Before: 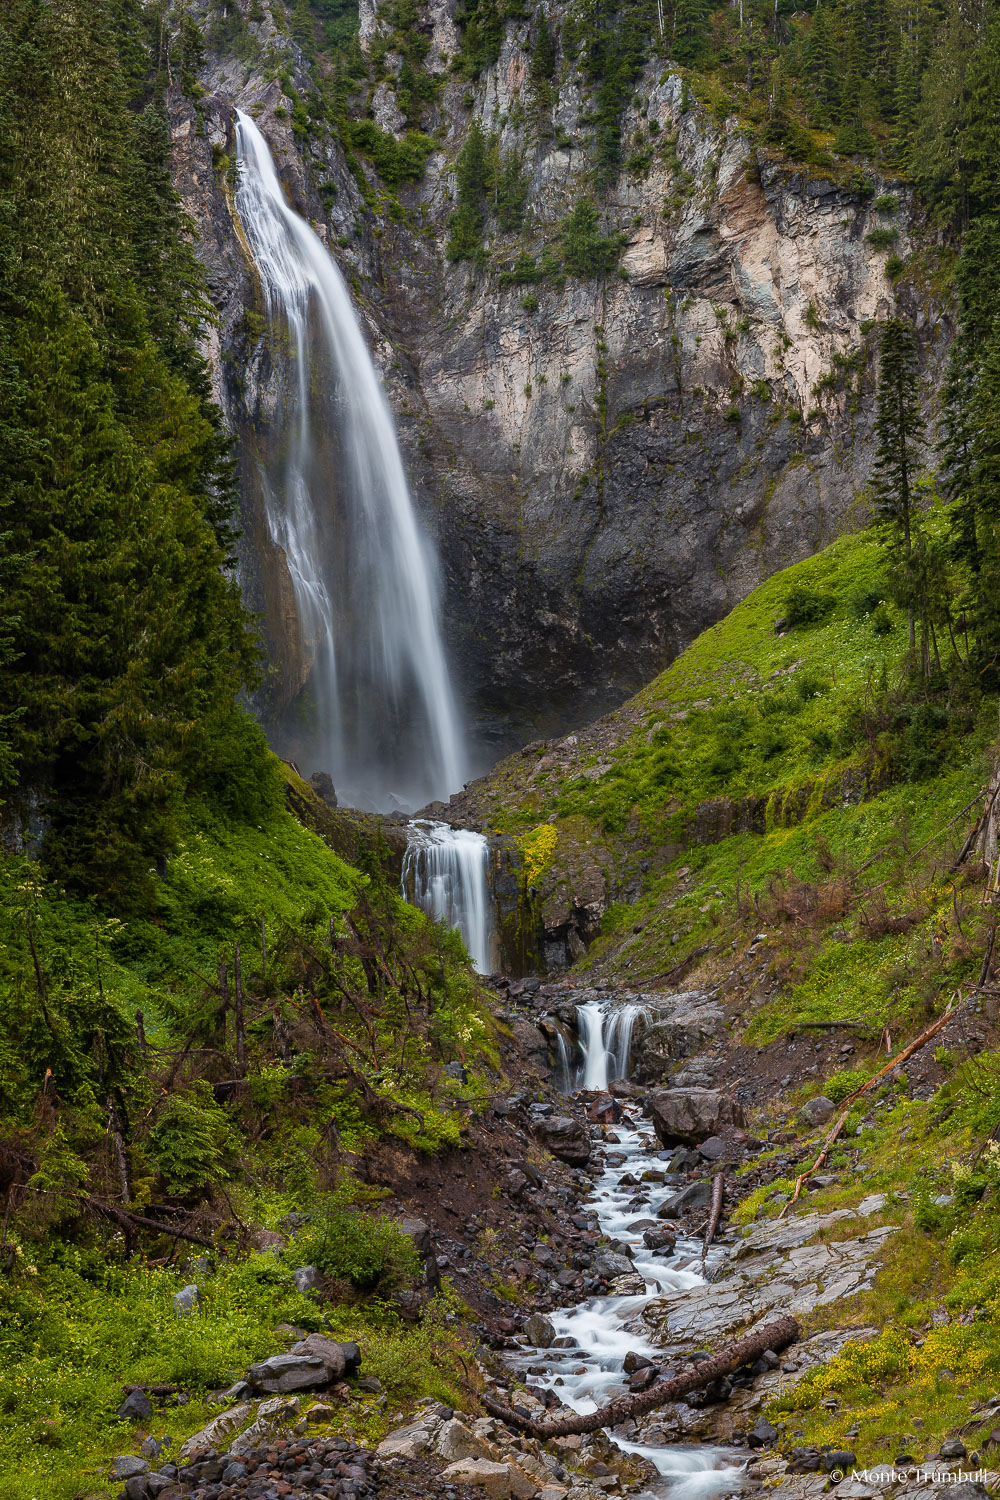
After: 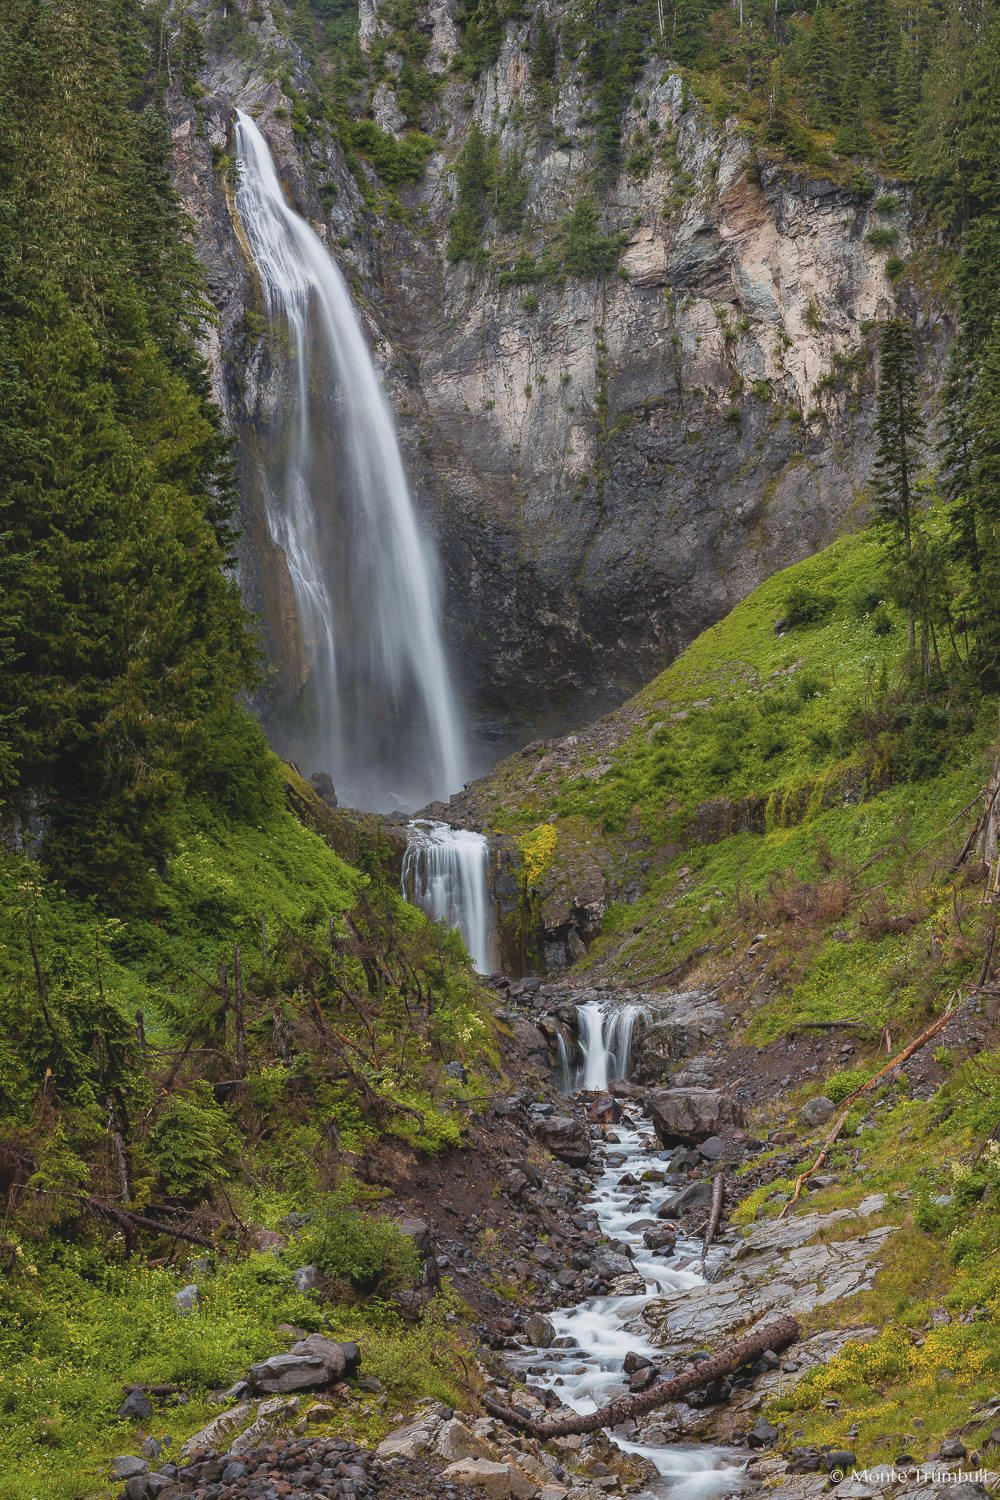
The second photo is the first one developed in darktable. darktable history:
contrast brightness saturation: contrast -0.133, brightness 0.042, saturation -0.129
